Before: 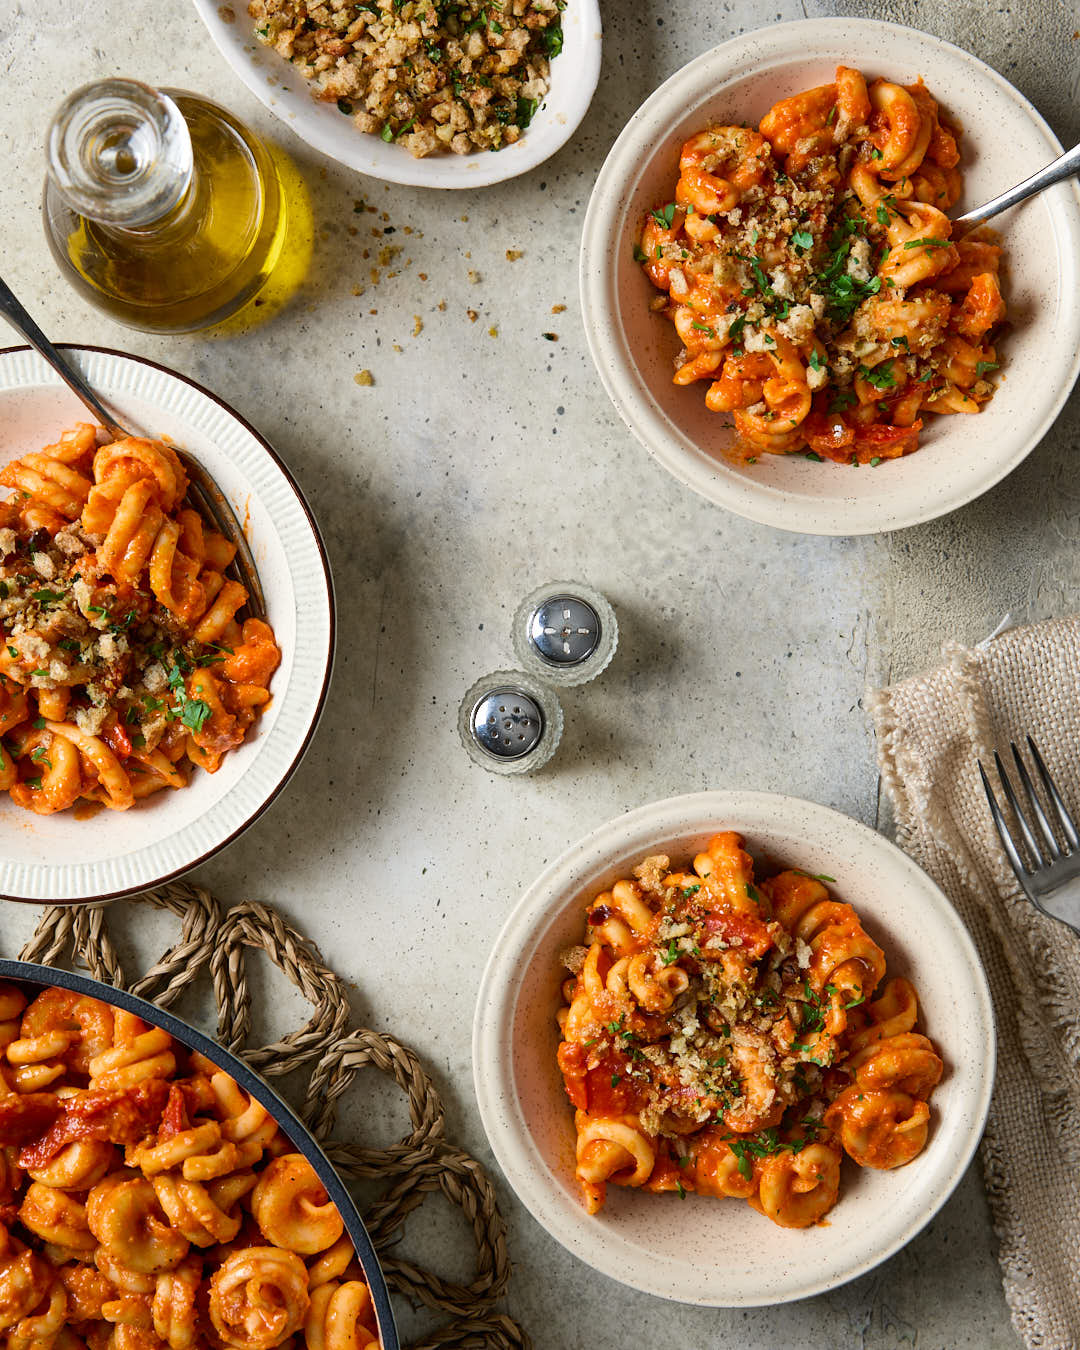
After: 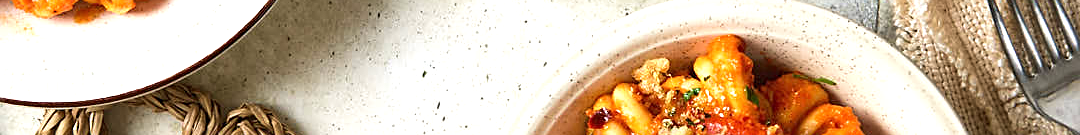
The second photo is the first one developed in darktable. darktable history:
velvia: on, module defaults
crop and rotate: top 59.084%, bottom 30.916%
exposure: black level correction 0, exposure 0.7 EV, compensate highlight preservation false
sharpen: on, module defaults
